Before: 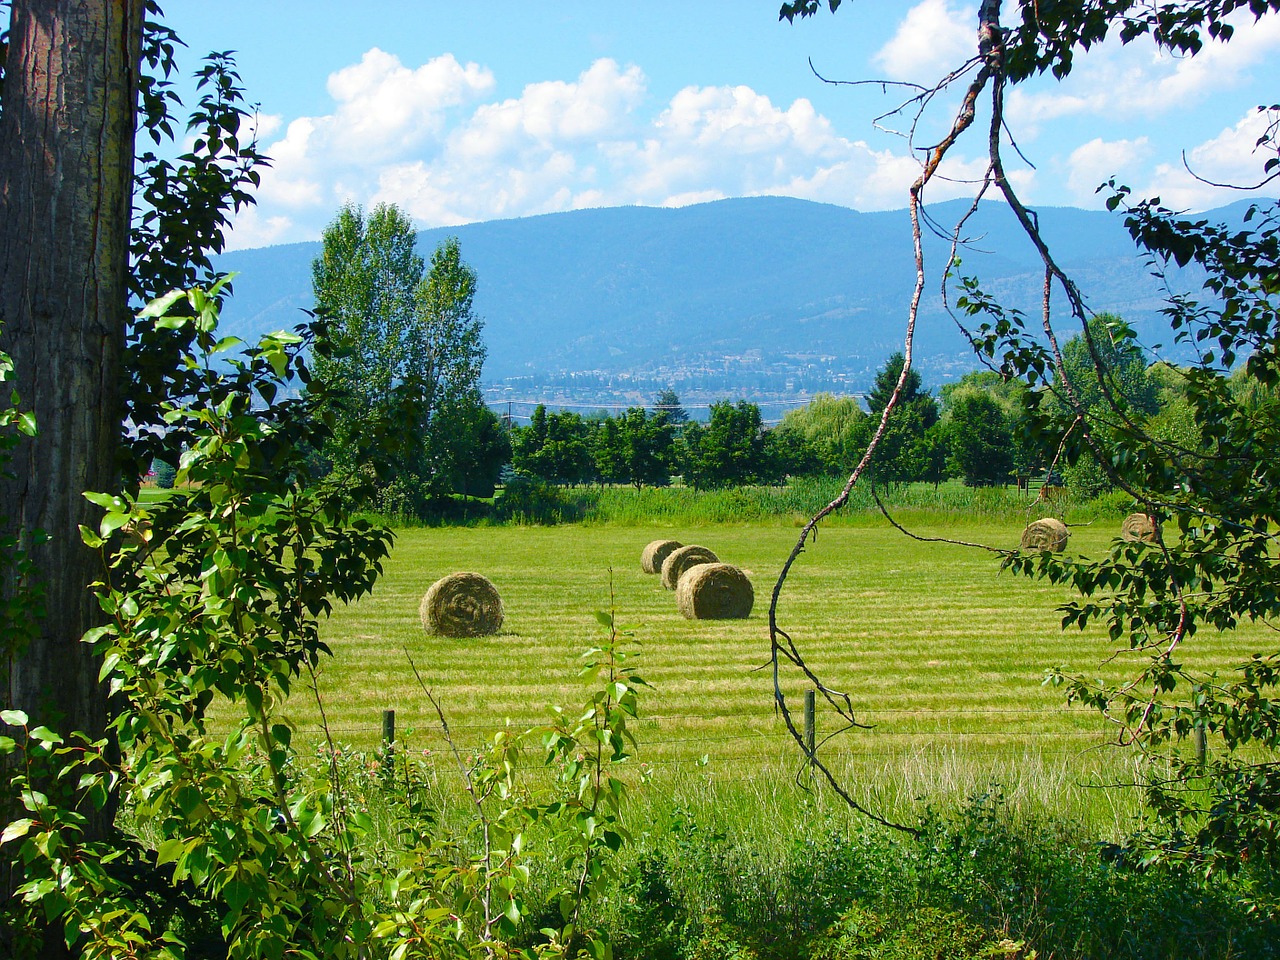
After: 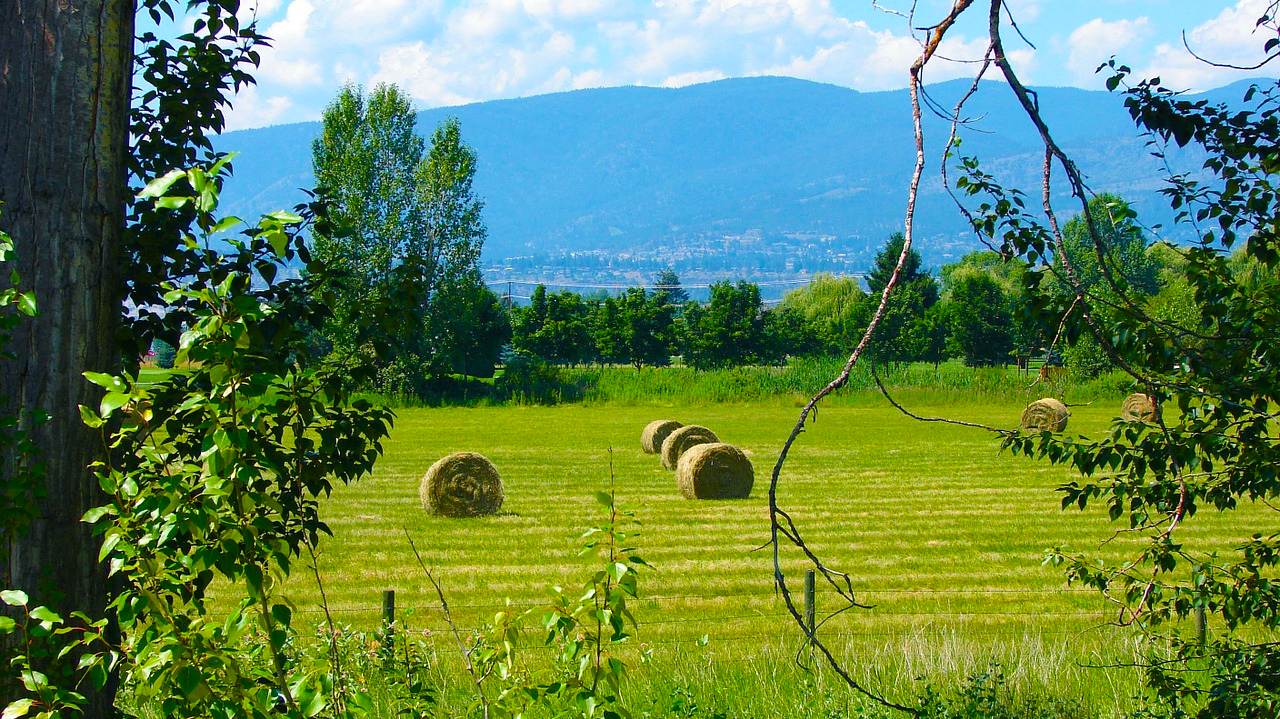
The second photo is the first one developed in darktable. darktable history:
crop and rotate: top 12.504%, bottom 12.501%
color balance rgb: perceptual saturation grading › global saturation 19.647%, global vibrance 9.275%
